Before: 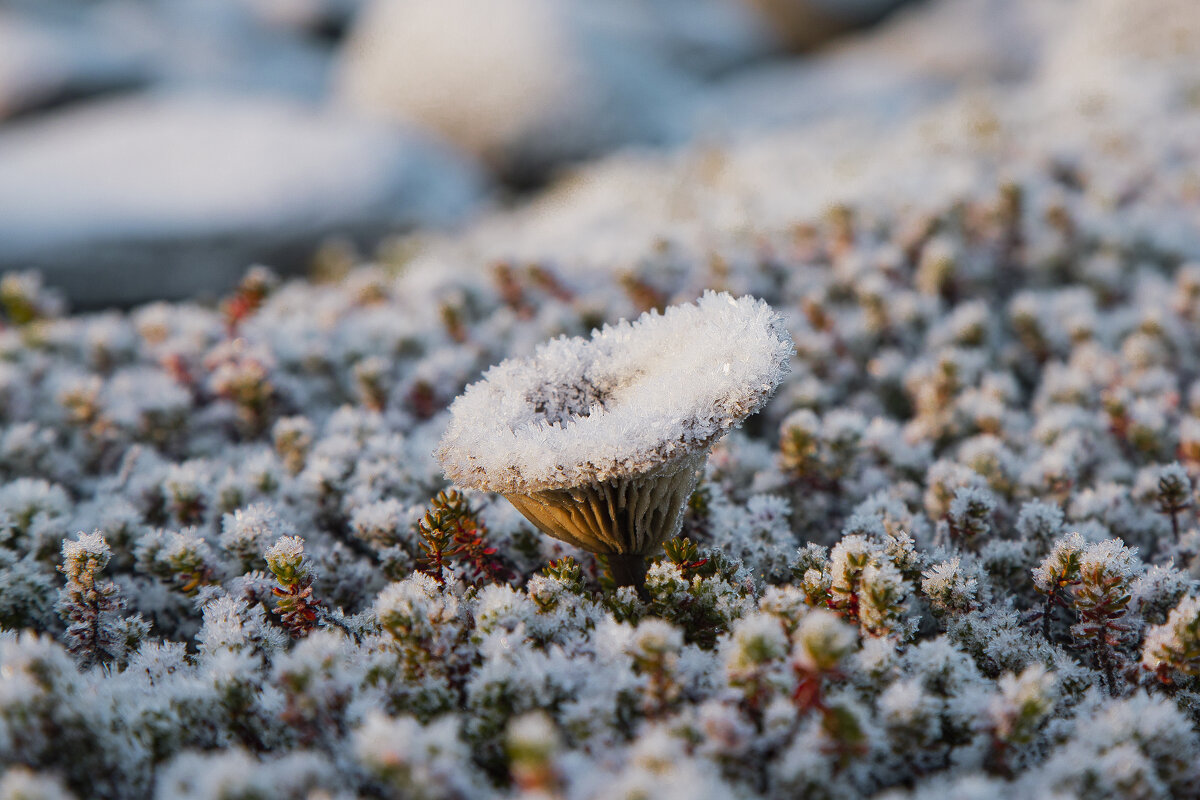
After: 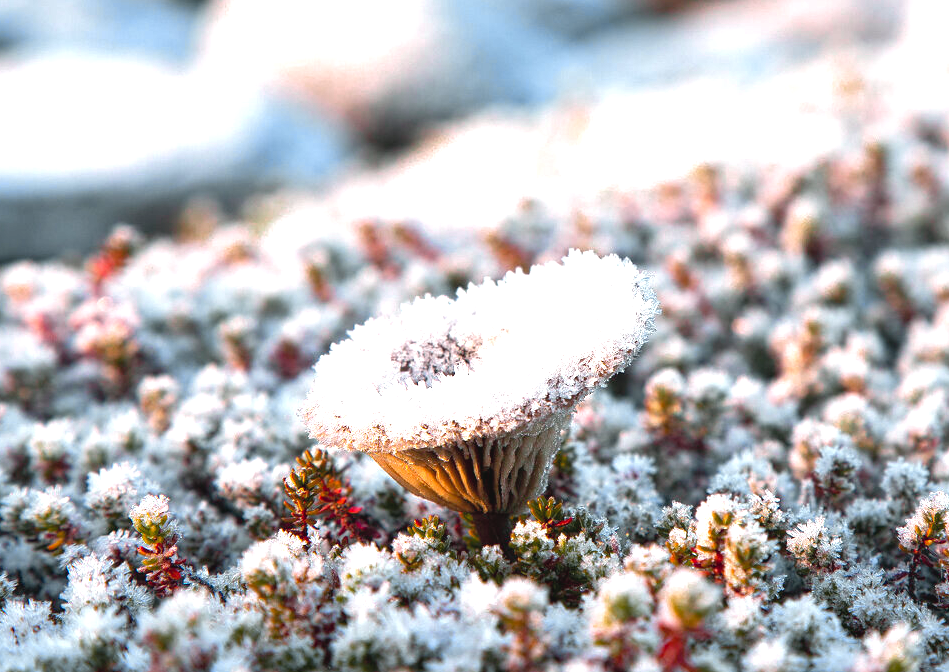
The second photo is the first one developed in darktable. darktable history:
exposure: black level correction 0.001, exposure 0.499 EV, compensate exposure bias true, compensate highlight preservation false
crop: left 11.271%, top 5.222%, right 9.604%, bottom 10.736%
tone curve: curves: ch0 [(0, 0.046) (0.04, 0.074) (0.883, 0.858) (1, 1)]; ch1 [(0, 0) (0.146, 0.159) (0.338, 0.365) (0.417, 0.455) (0.489, 0.486) (0.504, 0.502) (0.529, 0.537) (0.563, 0.567) (1, 1)]; ch2 [(0, 0) (0.307, 0.298) (0.388, 0.375) (0.443, 0.456) (0.485, 0.492) (0.544, 0.525) (1, 1)], color space Lab, independent channels, preserve colors none
tone equalizer: mask exposure compensation -0.487 EV
